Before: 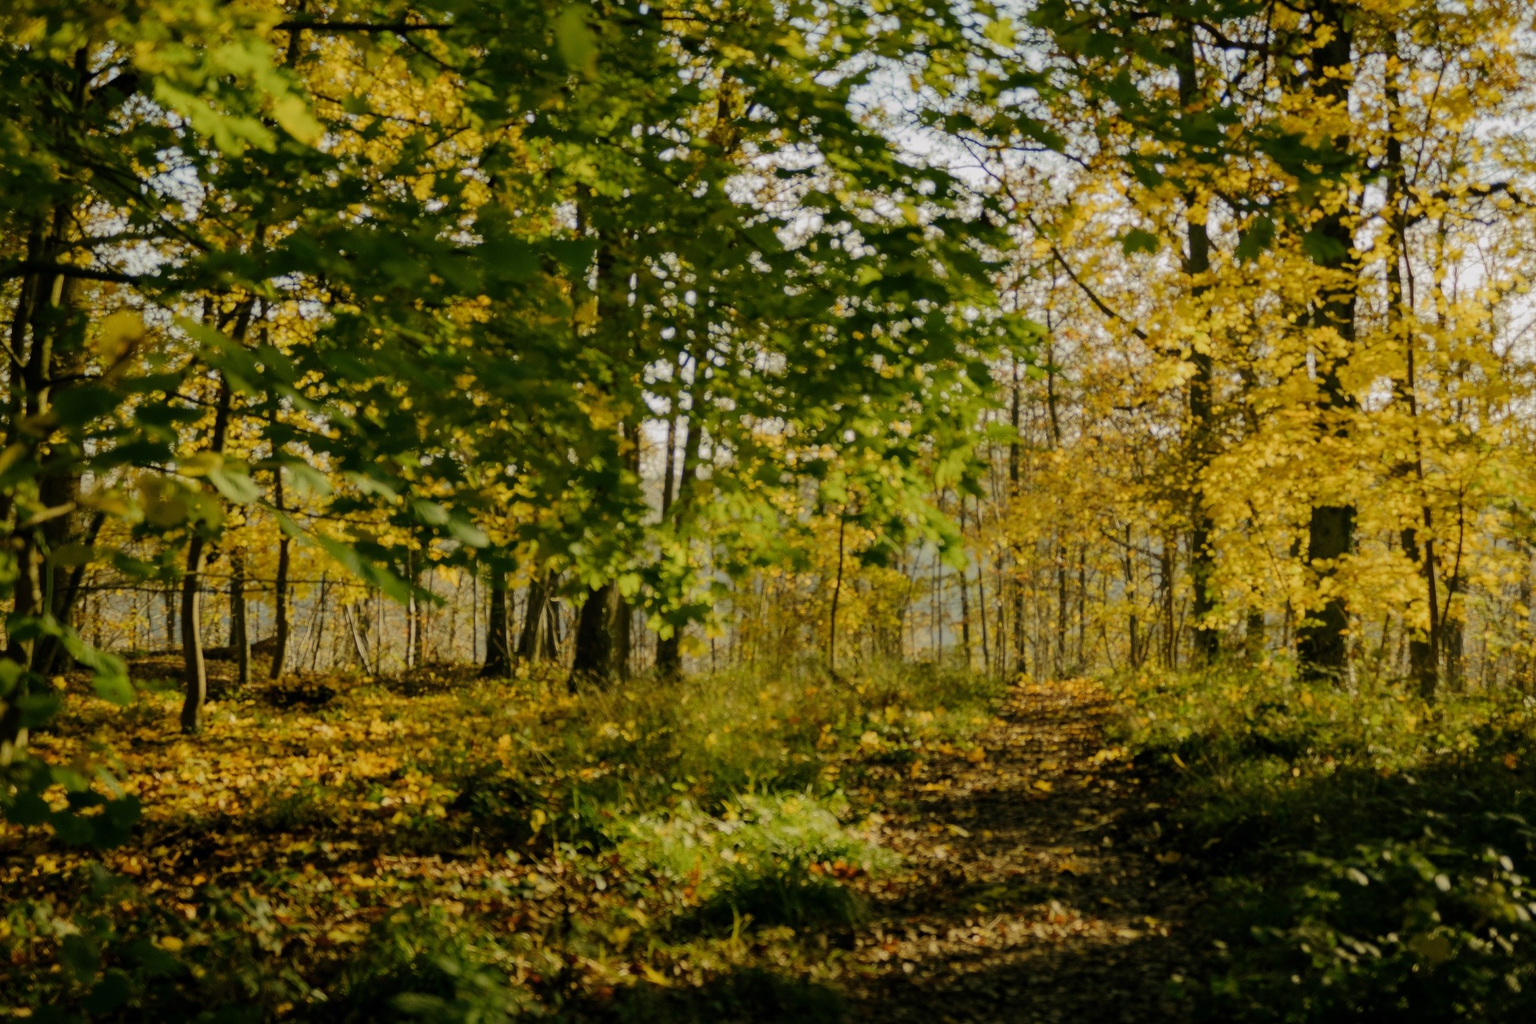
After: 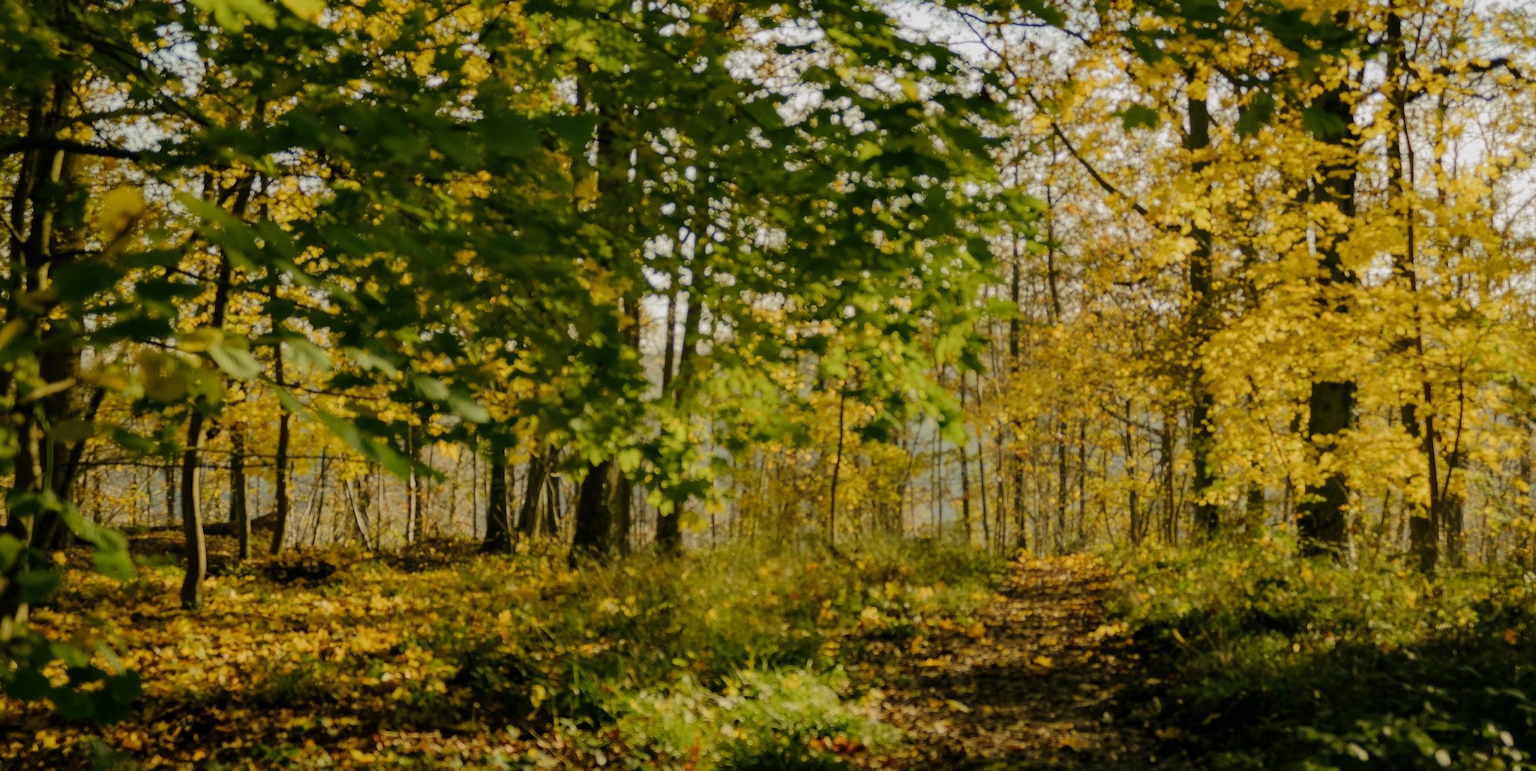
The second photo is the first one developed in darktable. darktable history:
base curve: curves: ch0 [(0, 0) (0.297, 0.298) (1, 1)], exposure shift 0.01, preserve colors none
crop and rotate: top 12.171%, bottom 12.507%
